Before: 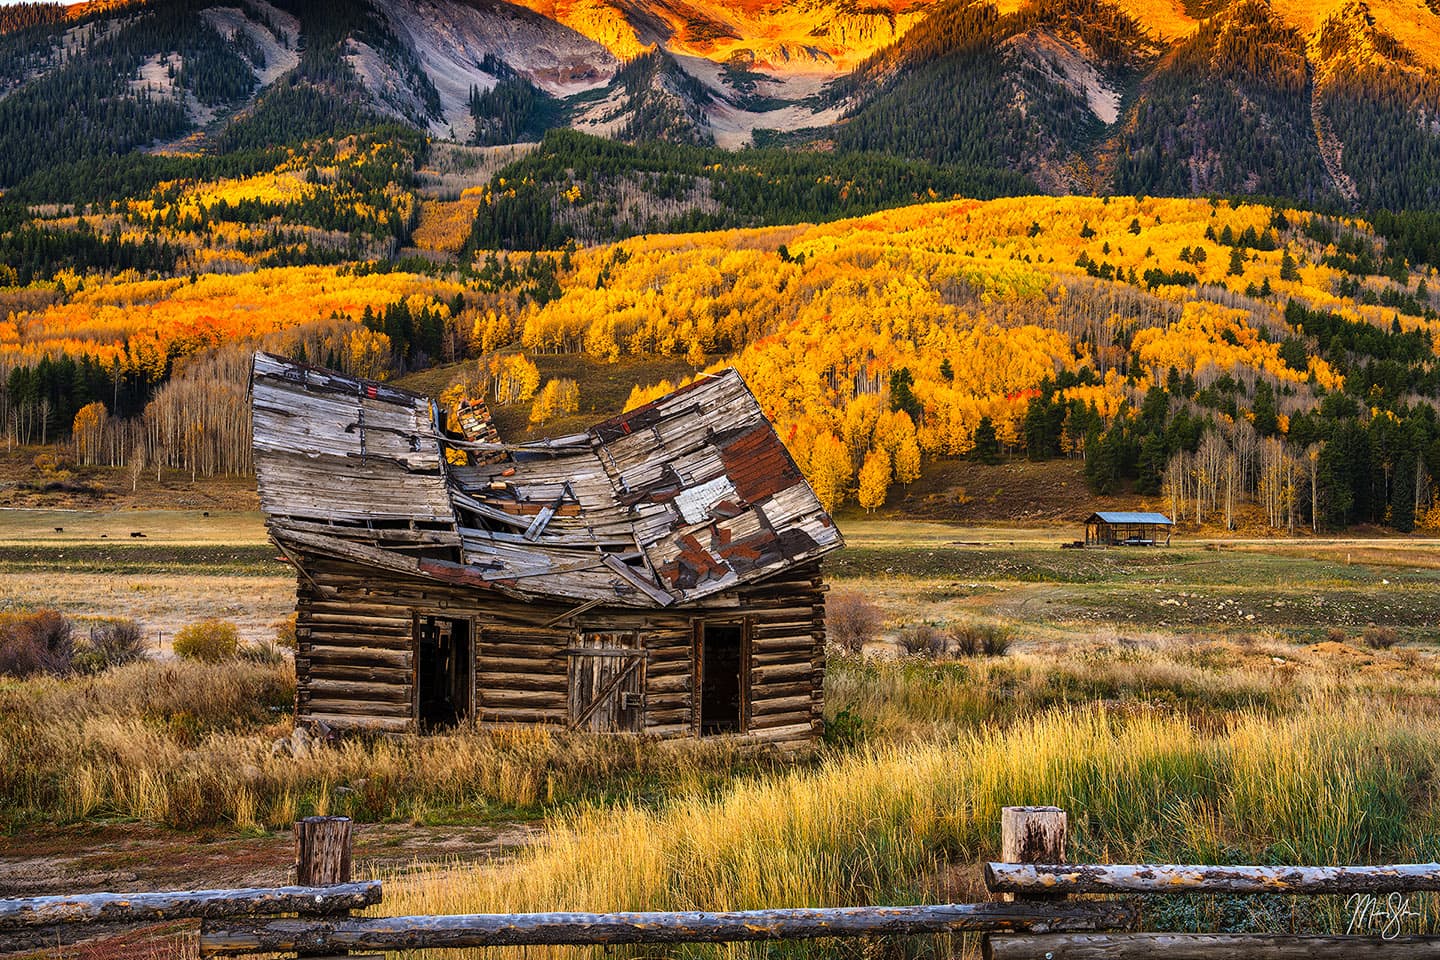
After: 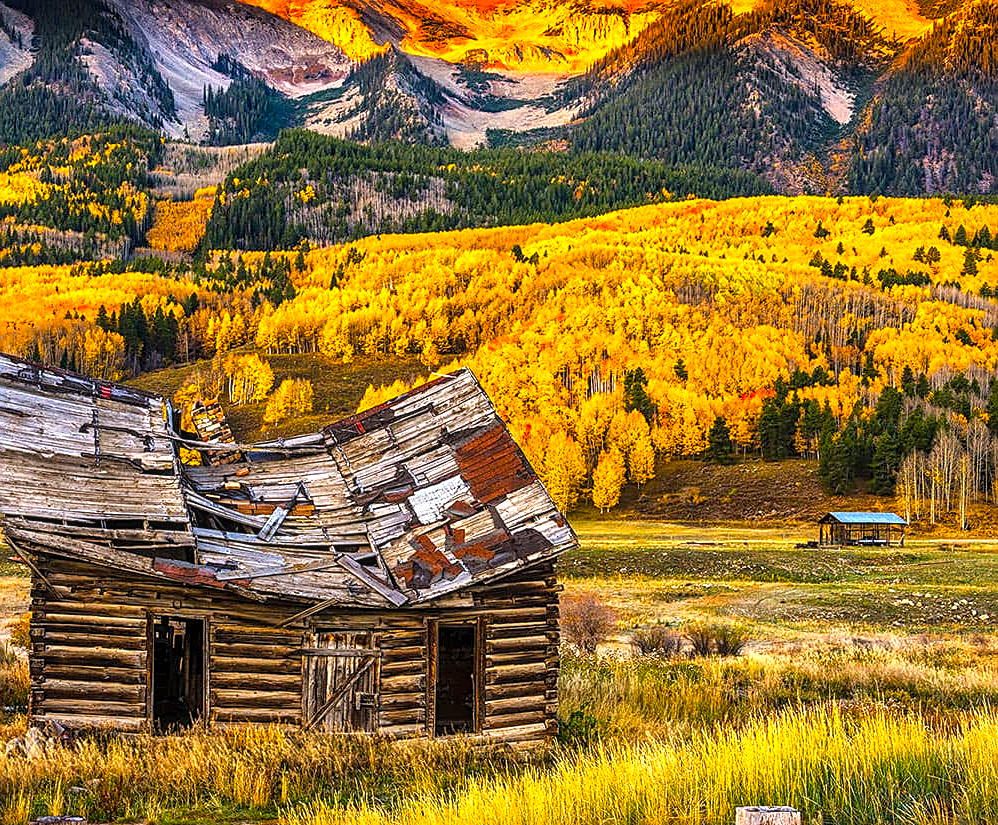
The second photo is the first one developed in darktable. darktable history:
crop: left 18.479%, right 12.2%, bottom 13.971%
sharpen: on, module defaults
tone equalizer: on, module defaults
white balance: emerald 1
color balance rgb: perceptual saturation grading › global saturation 25%, global vibrance 20%
exposure: black level correction 0, exposure 0.6 EV, compensate exposure bias true, compensate highlight preservation false
local contrast: on, module defaults
